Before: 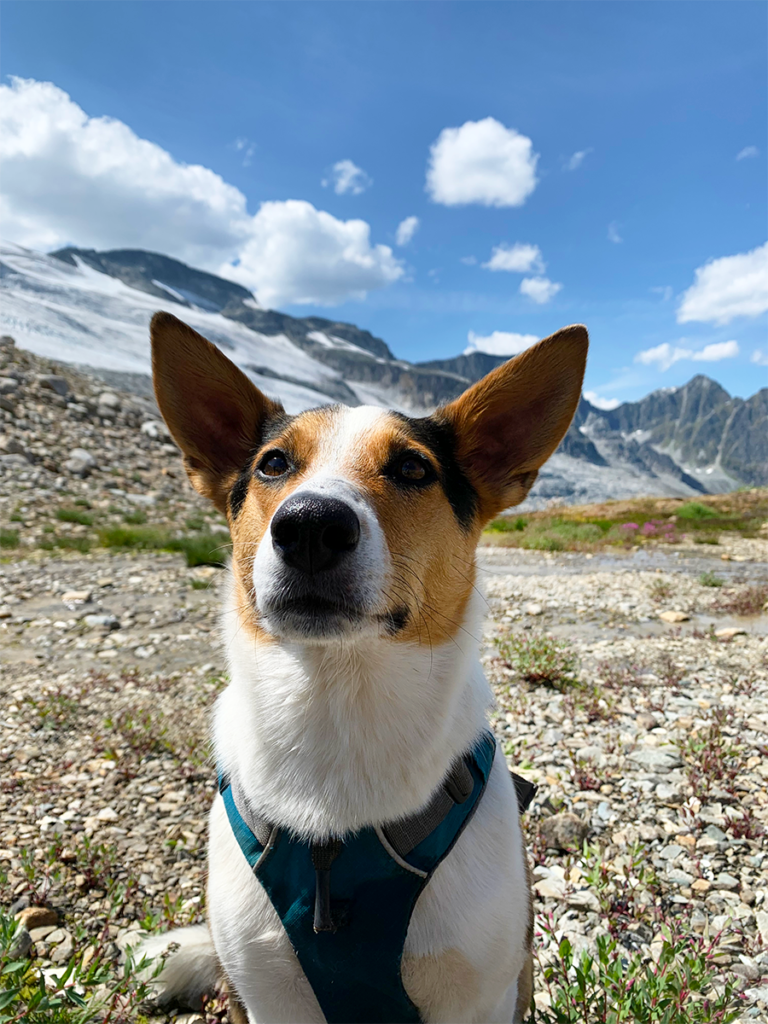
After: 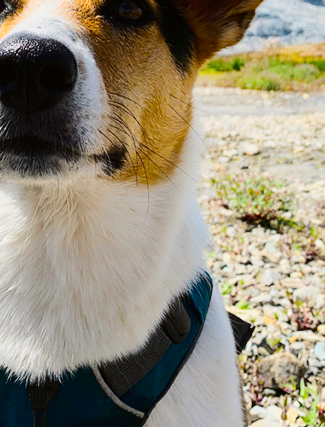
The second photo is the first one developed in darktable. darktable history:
tone curve: curves: ch0 [(0, 0.011) (0.104, 0.085) (0.236, 0.234) (0.398, 0.507) (0.472, 0.62) (0.641, 0.773) (0.835, 0.883) (1, 0.961)]; ch1 [(0, 0) (0.353, 0.344) (0.43, 0.401) (0.479, 0.476) (0.502, 0.504) (0.54, 0.542) (0.602, 0.613) (0.638, 0.668) (0.693, 0.727) (1, 1)]; ch2 [(0, 0) (0.34, 0.314) (0.434, 0.43) (0.5, 0.506) (0.528, 0.534) (0.55, 0.567) (0.595, 0.613) (0.644, 0.729) (1, 1)], color space Lab, independent channels, preserve colors none
crop: left 36.917%, top 44.924%, right 20.736%, bottom 13.376%
